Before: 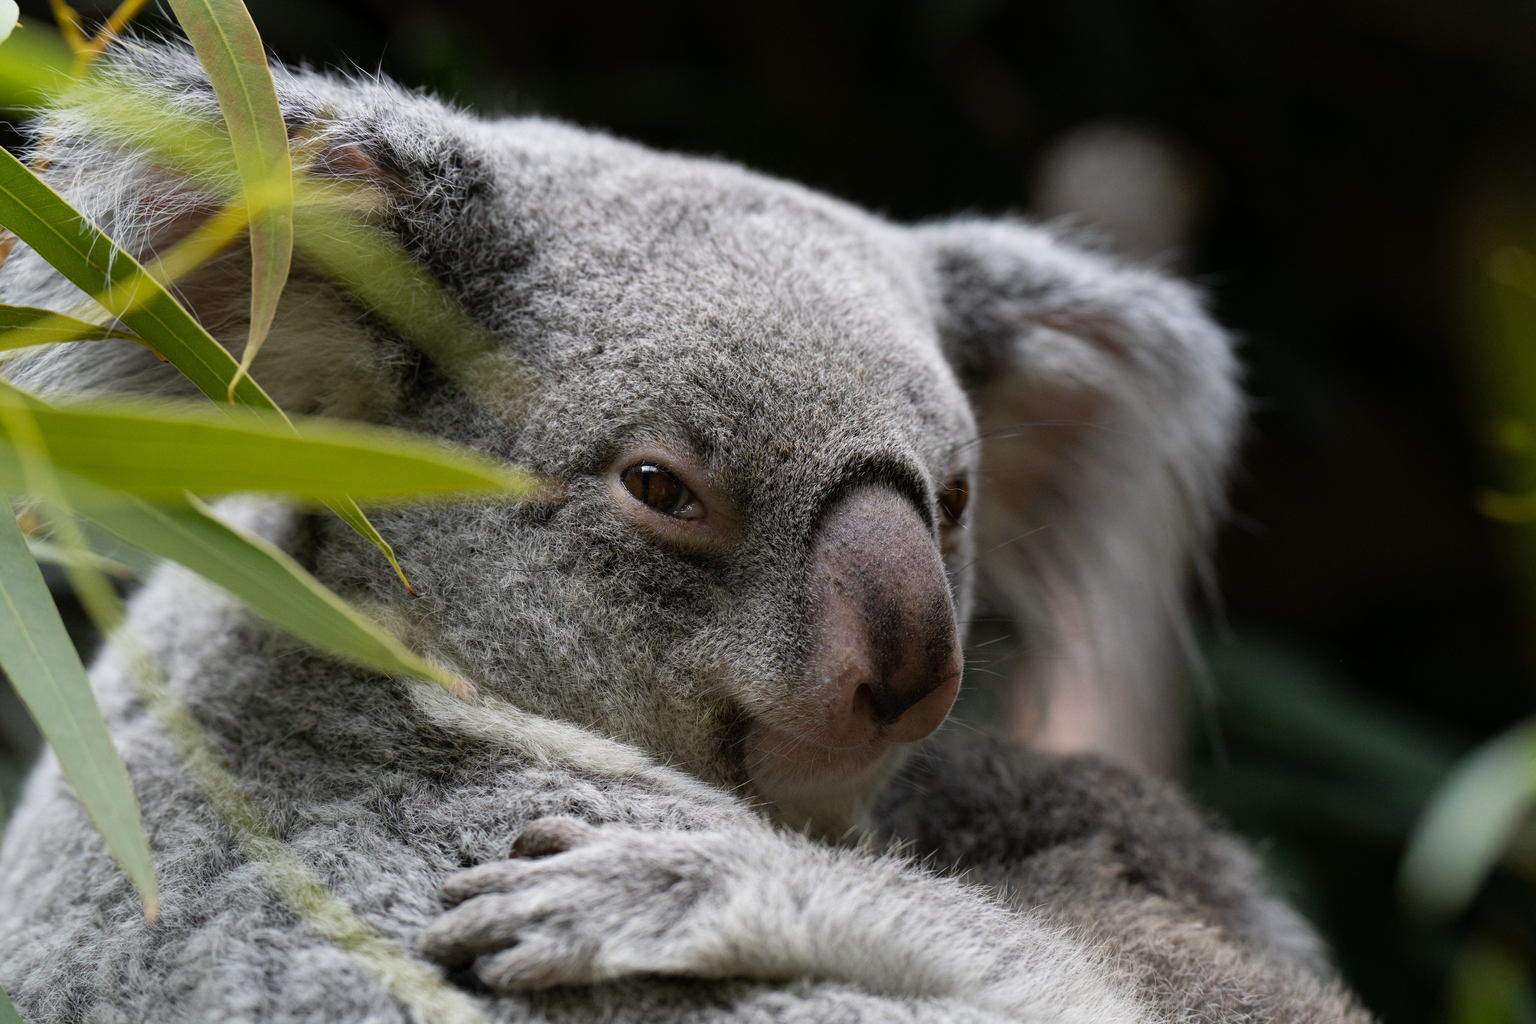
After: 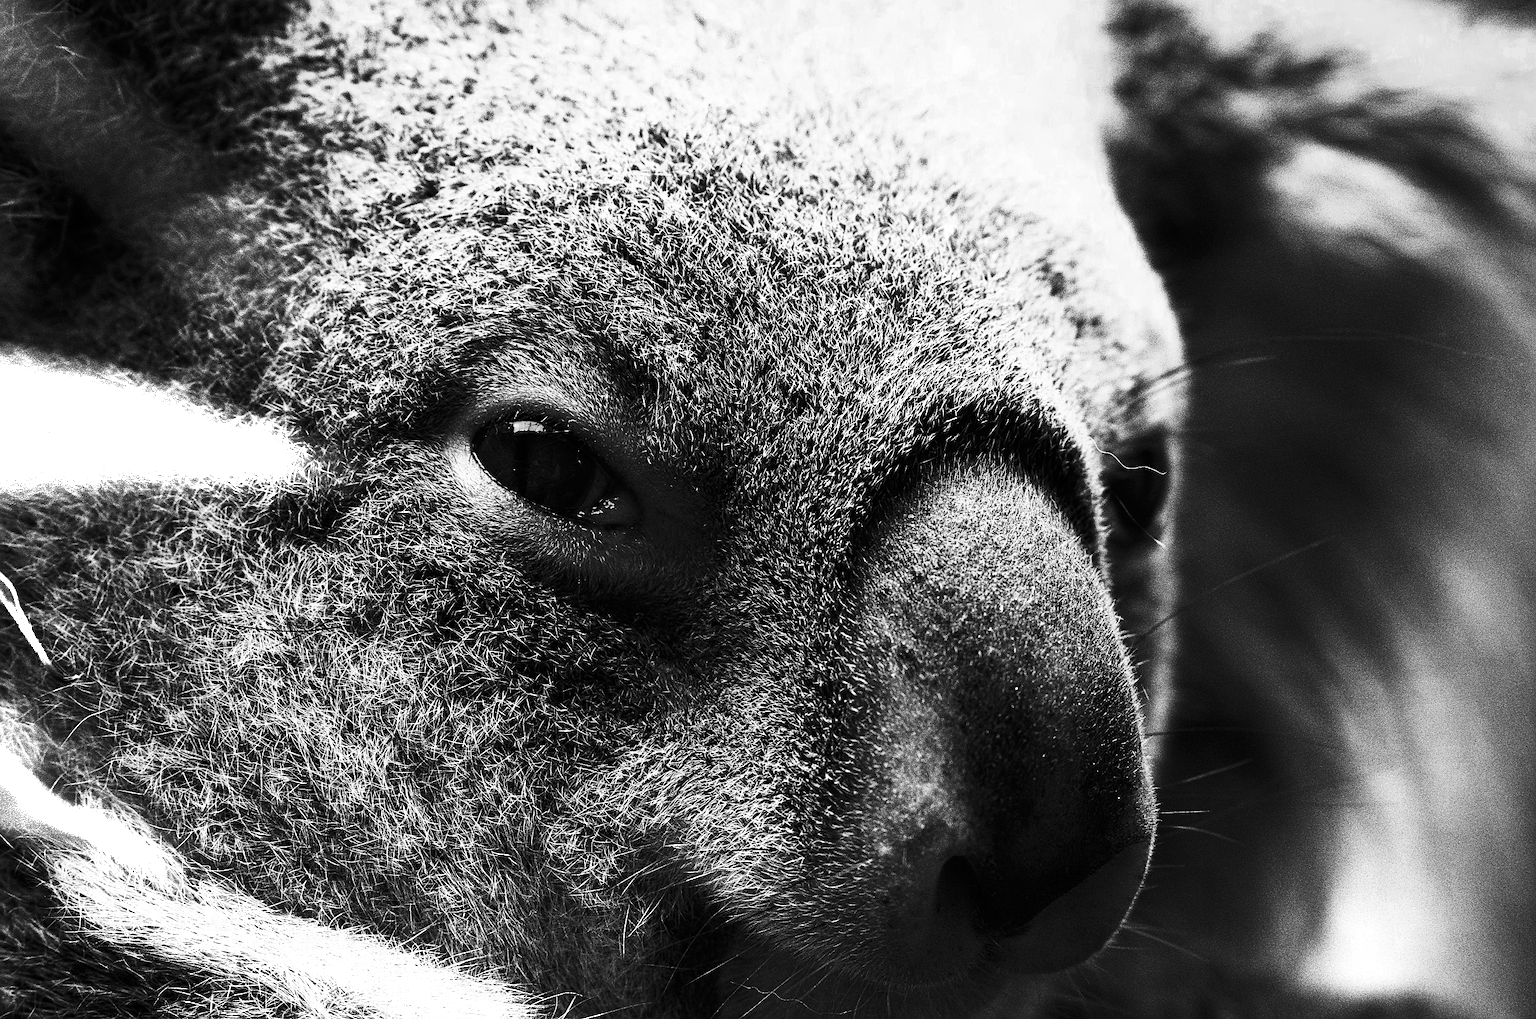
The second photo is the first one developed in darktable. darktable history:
color zones: curves: ch0 [(0, 0.554) (0.146, 0.662) (0.293, 0.86) (0.503, 0.774) (0.637, 0.106) (0.74, 0.072) (0.866, 0.488) (0.998, 0.569)]; ch1 [(0, 0) (0.143, 0) (0.286, 0) (0.429, 0) (0.571, 0) (0.714, 0) (0.857, 0)]
contrast brightness saturation: contrast 0.94, brightness 0.199
crop: left 25.073%, top 24.948%, right 24.902%, bottom 25.247%
sharpen: on, module defaults
